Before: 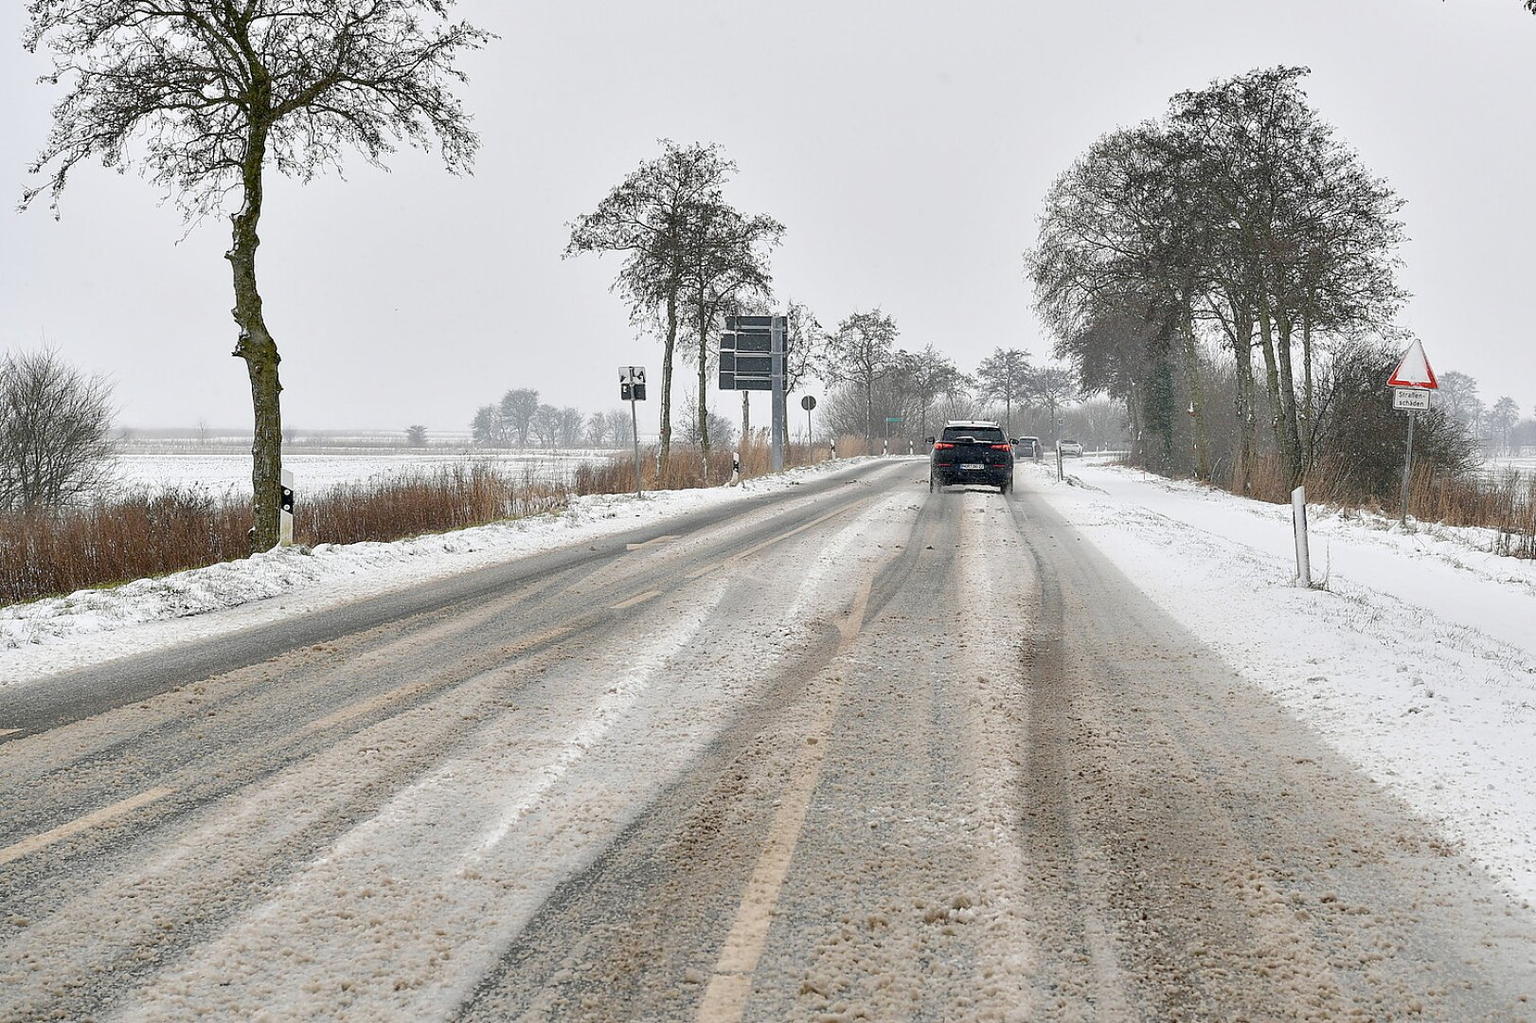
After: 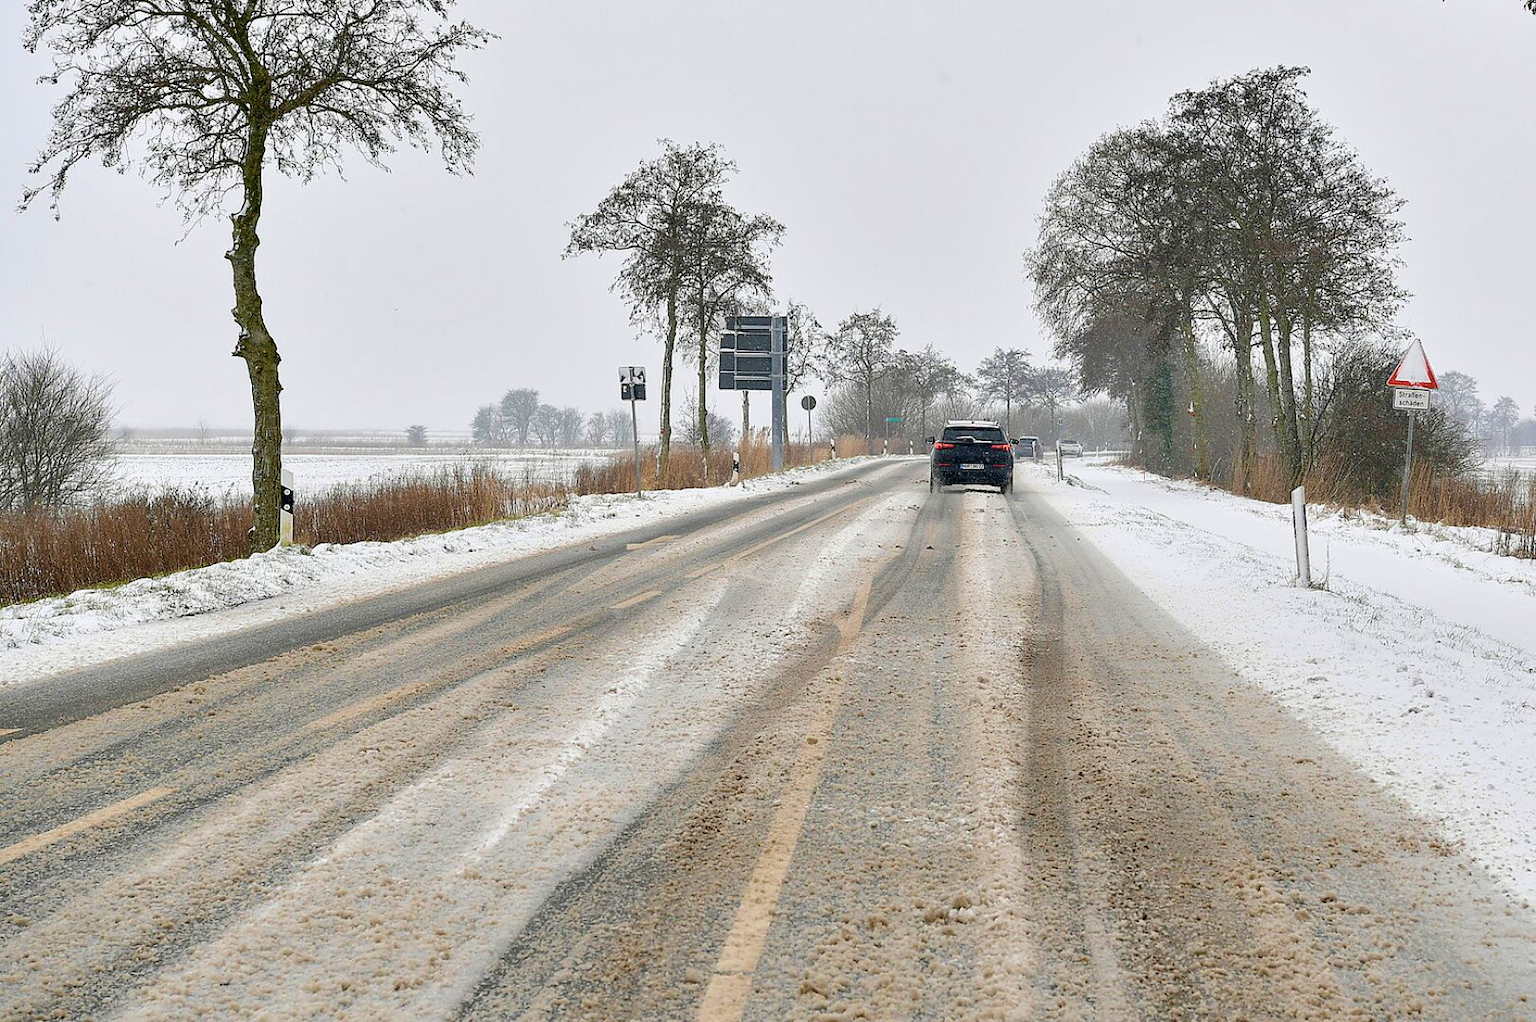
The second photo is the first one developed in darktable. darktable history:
velvia: strength 44.67%
